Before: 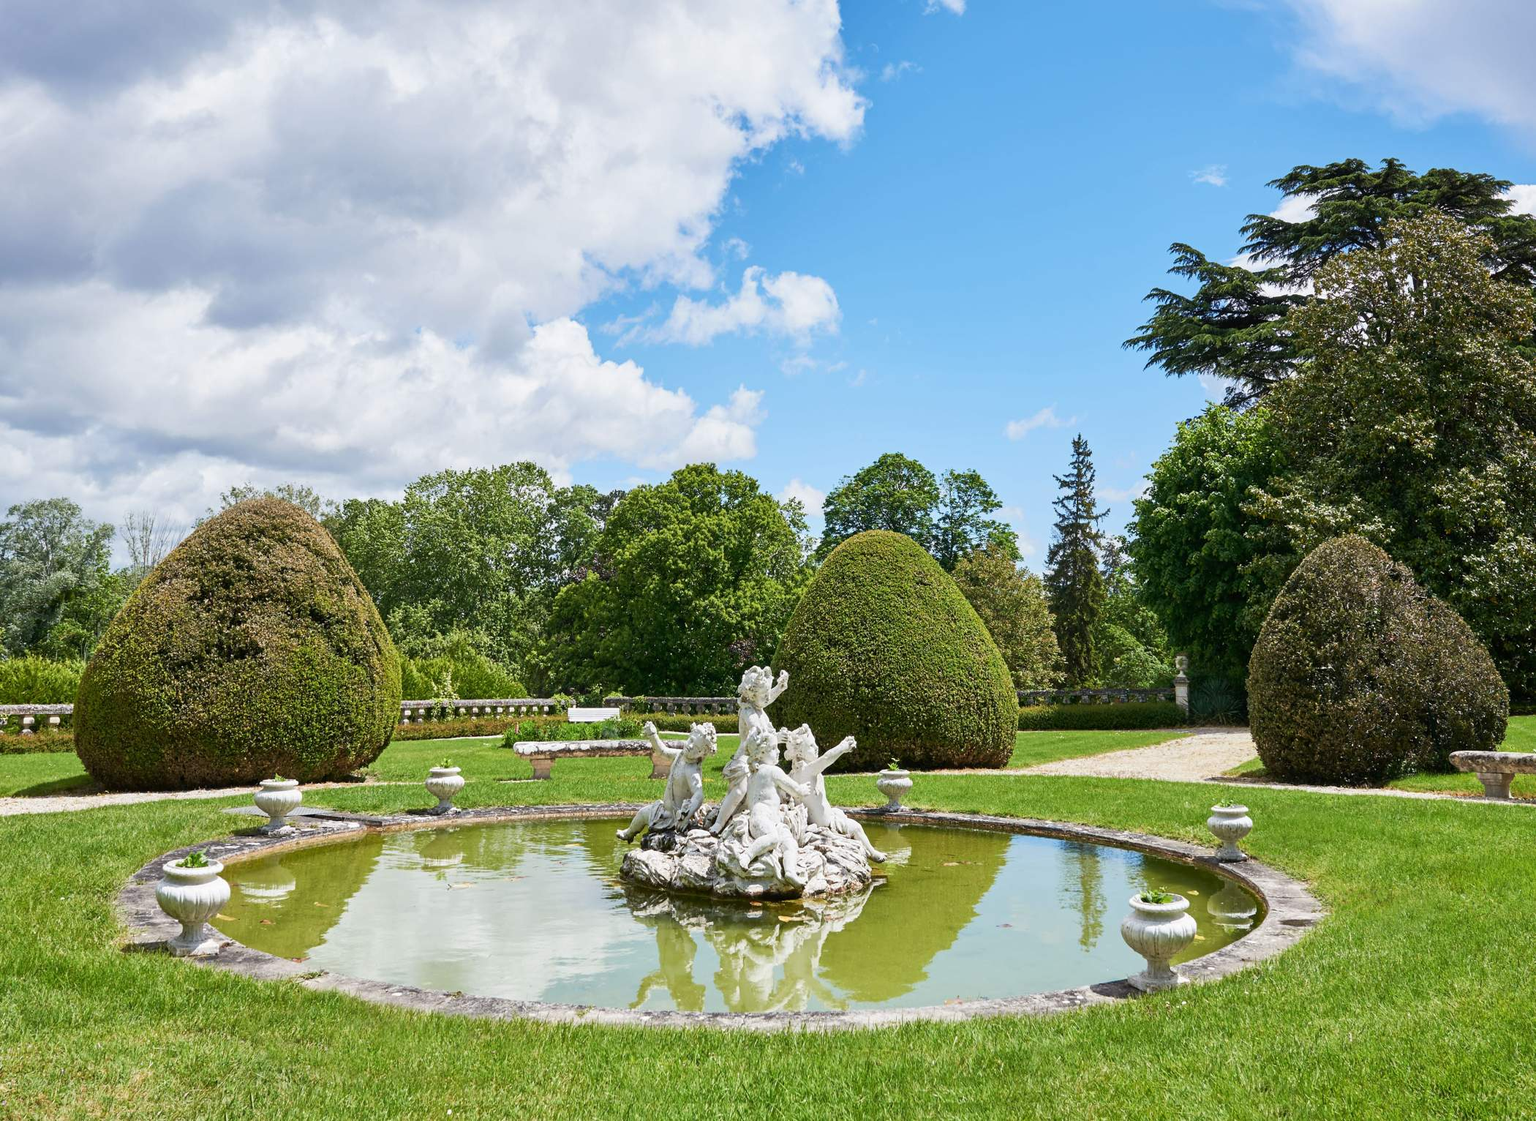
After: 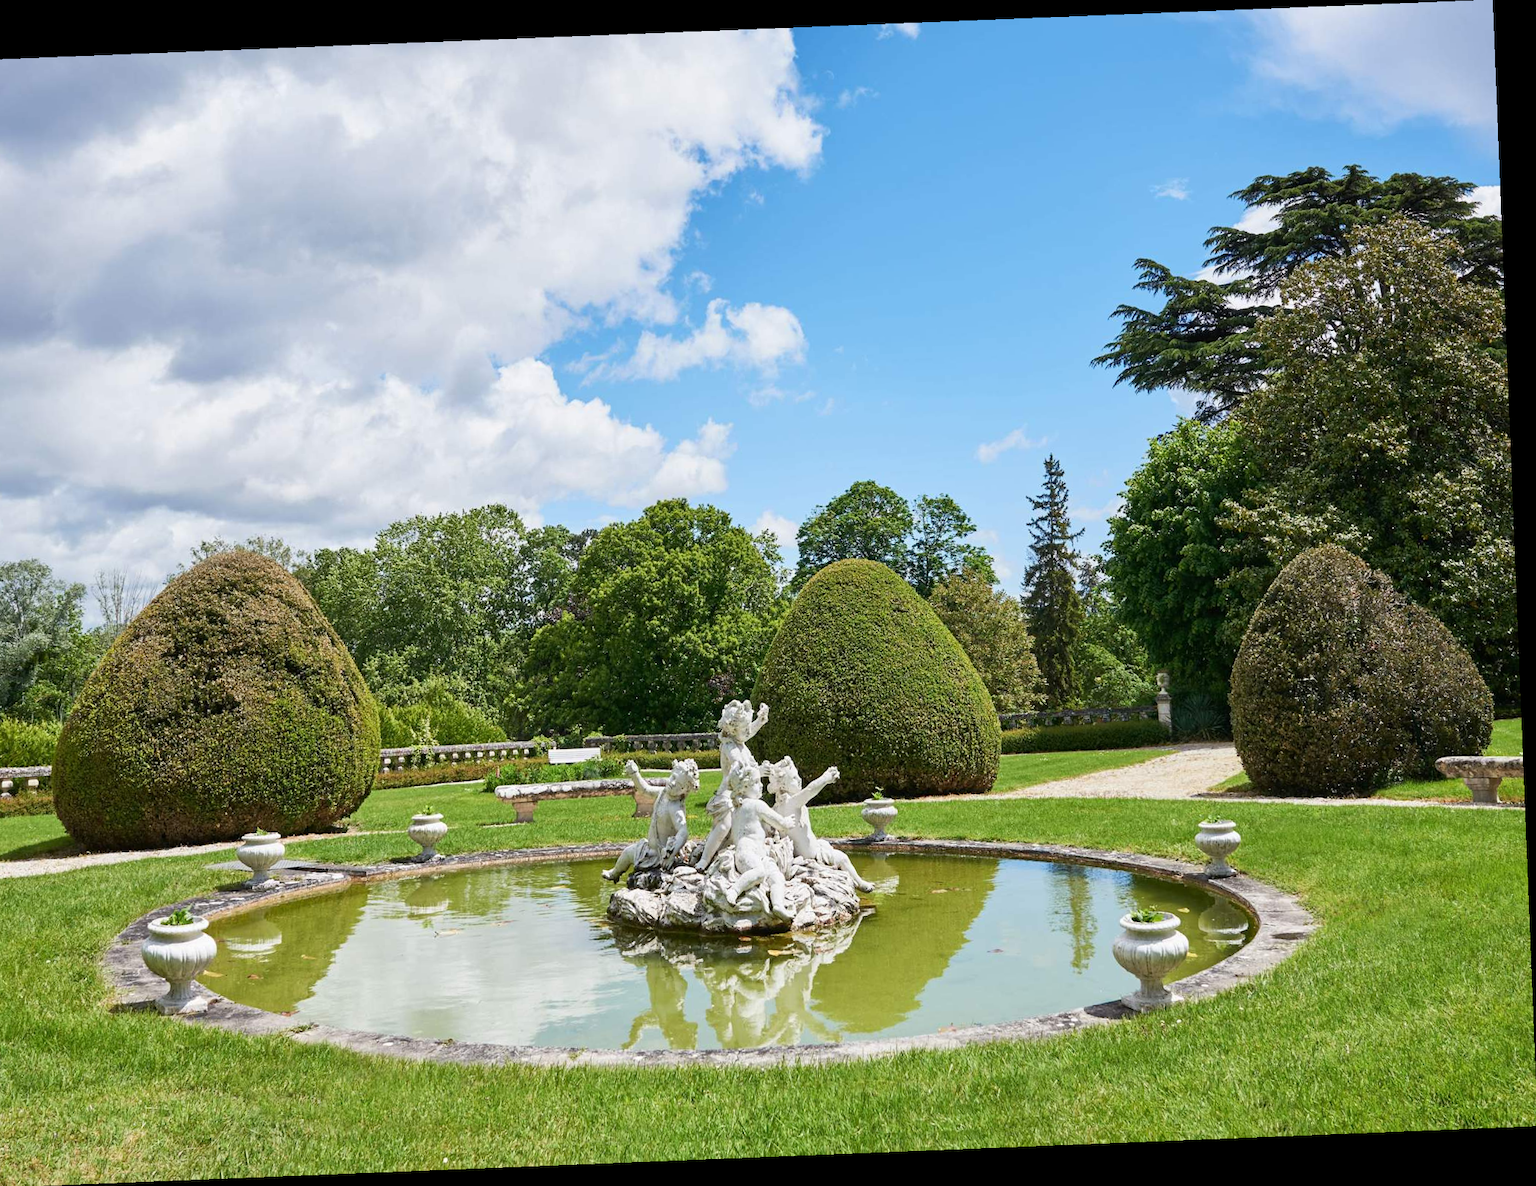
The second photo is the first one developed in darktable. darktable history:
rotate and perspective: rotation -2.29°, automatic cropping off
crop and rotate: left 3.238%
